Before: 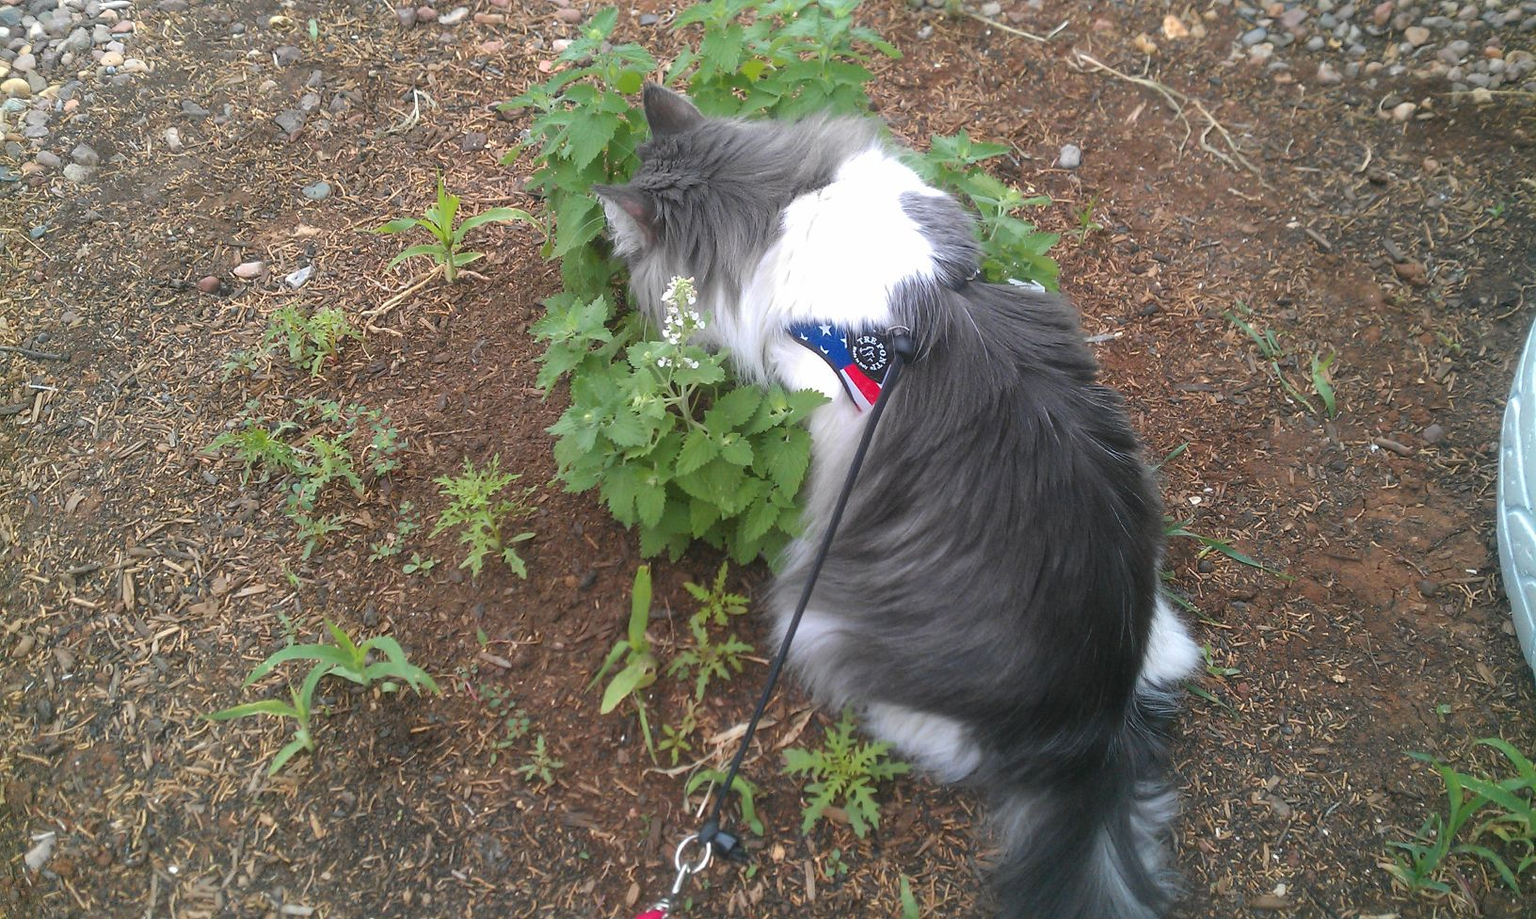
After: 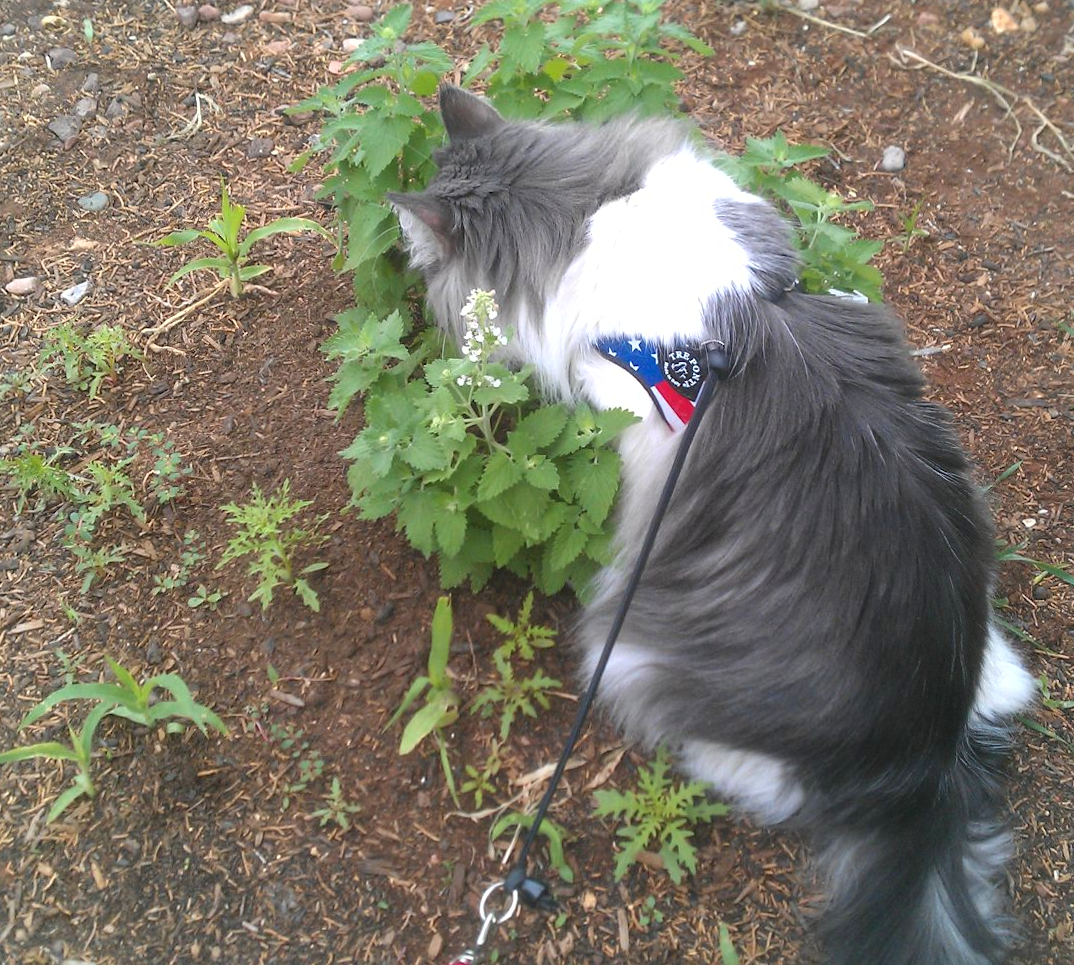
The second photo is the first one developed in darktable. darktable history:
fill light: on, module defaults
rotate and perspective: rotation -0.45°, automatic cropping original format, crop left 0.008, crop right 0.992, crop top 0.012, crop bottom 0.988
crop and rotate: left 14.385%, right 18.948%
color zones: curves: ch0 [(0.068, 0.464) (0.25, 0.5) (0.48, 0.508) (0.75, 0.536) (0.886, 0.476) (0.967, 0.456)]; ch1 [(0.066, 0.456) (0.25, 0.5) (0.616, 0.508) (0.746, 0.56) (0.934, 0.444)]
exposure: exposure 0.236 EV, compensate highlight preservation false
